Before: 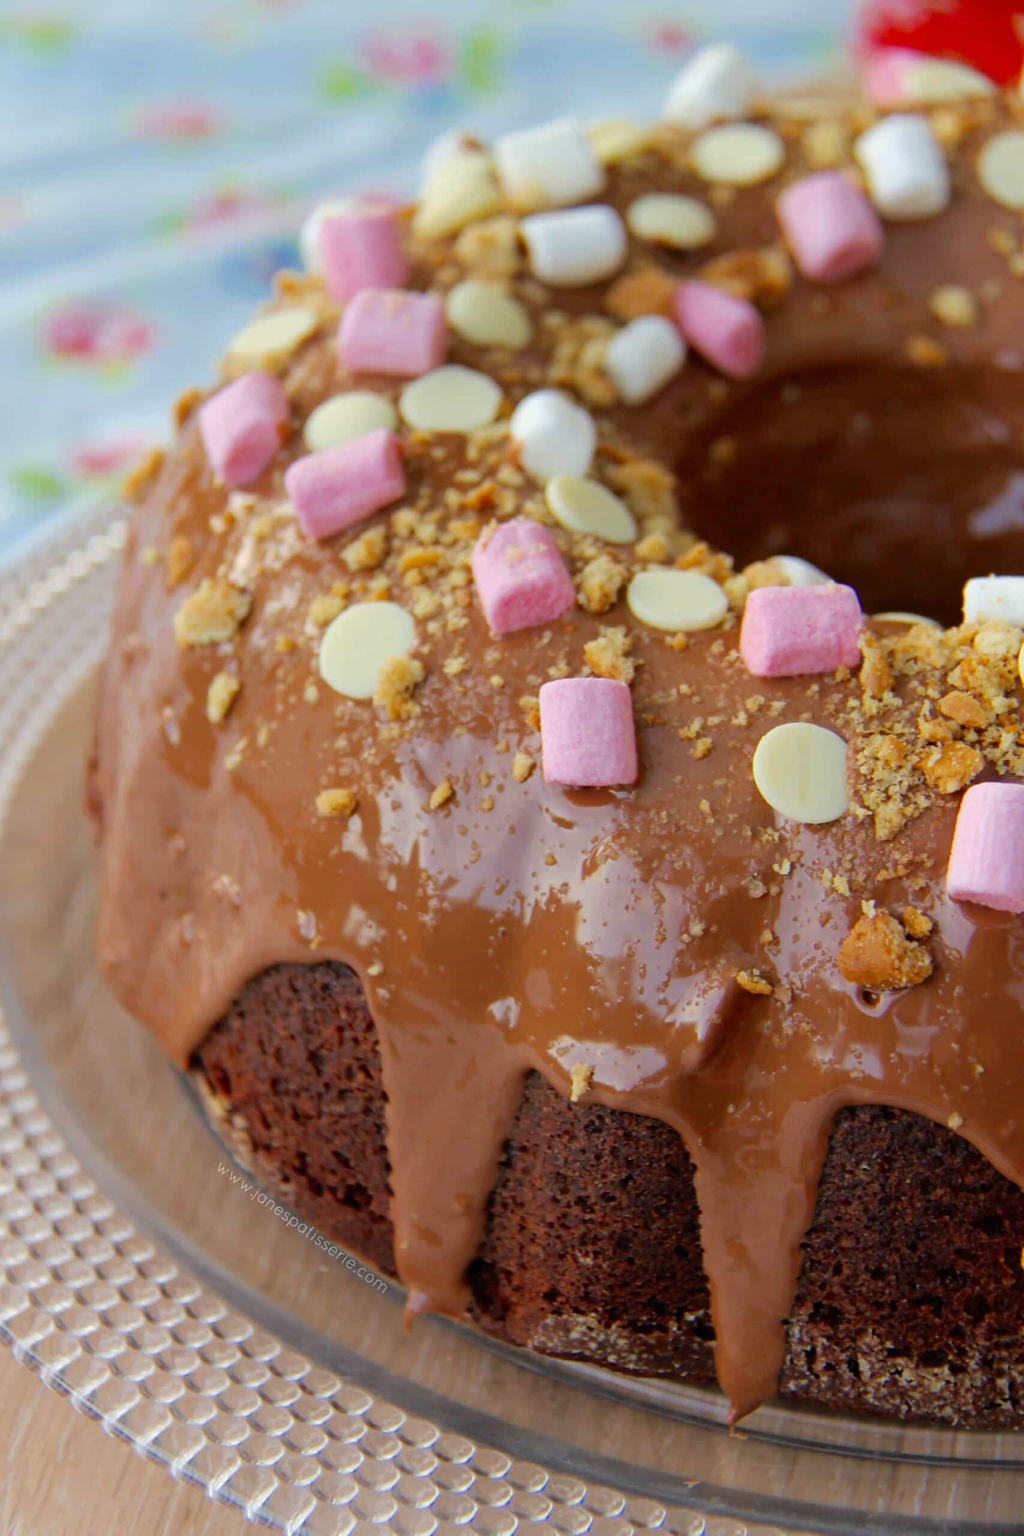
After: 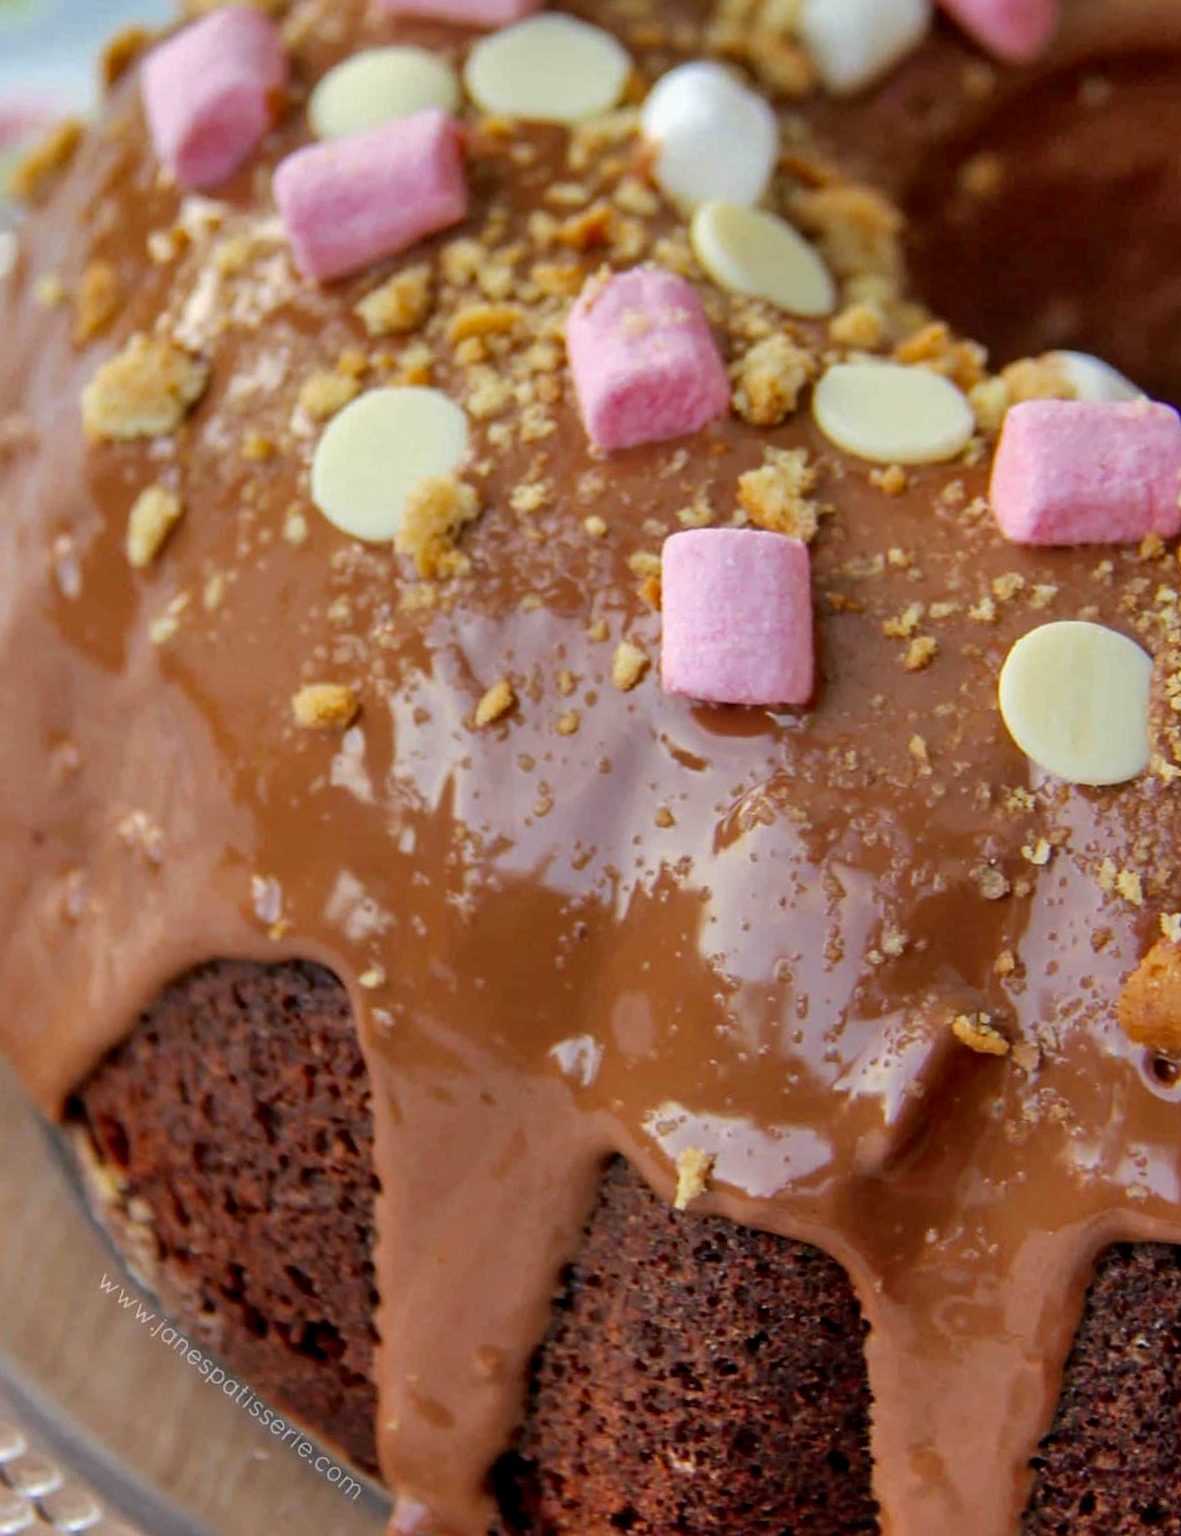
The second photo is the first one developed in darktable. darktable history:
shadows and highlights: soften with gaussian
crop and rotate: angle -3.37°, left 9.79%, top 20.73%, right 12.42%, bottom 11.82%
local contrast: on, module defaults
